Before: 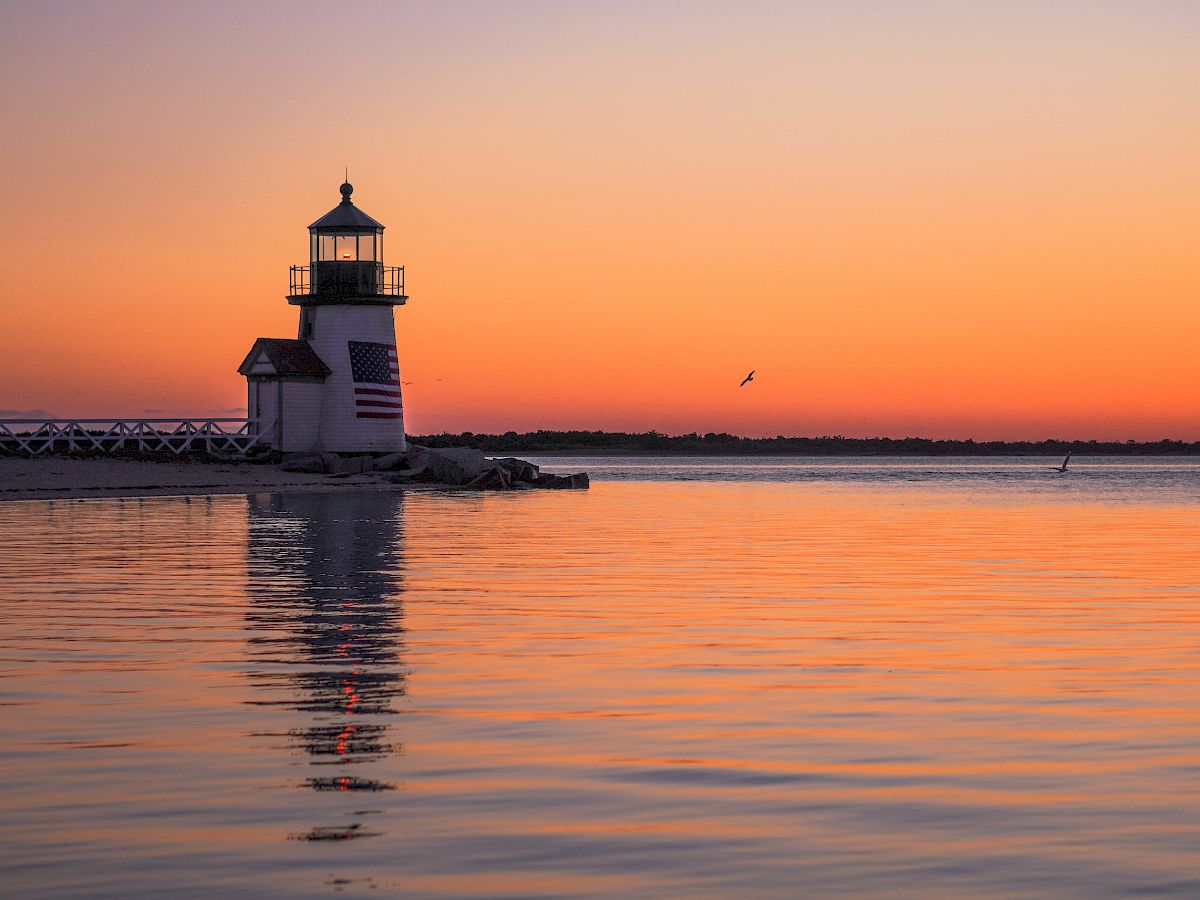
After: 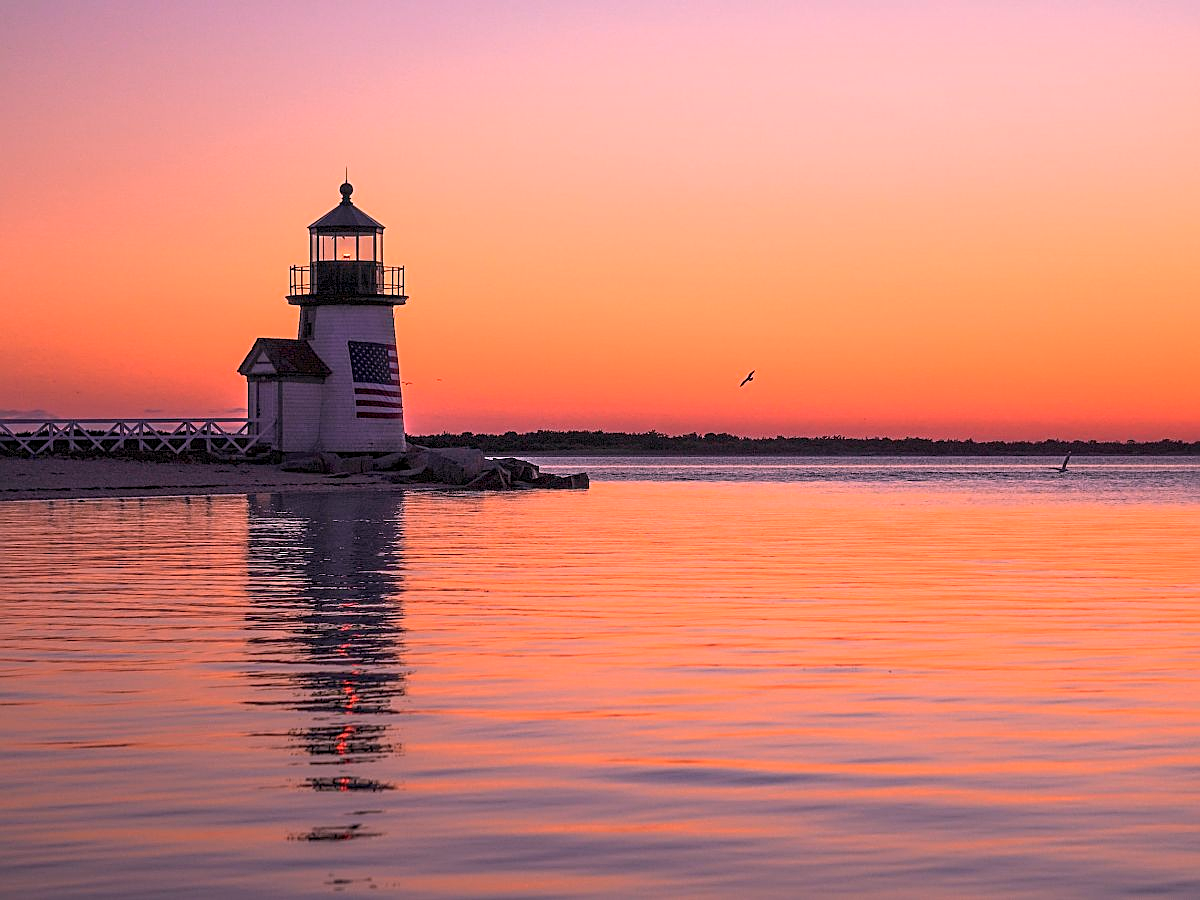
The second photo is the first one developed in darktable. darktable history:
sharpen: on, module defaults
white balance: red 1.188, blue 1.11
tone equalizer: on, module defaults
